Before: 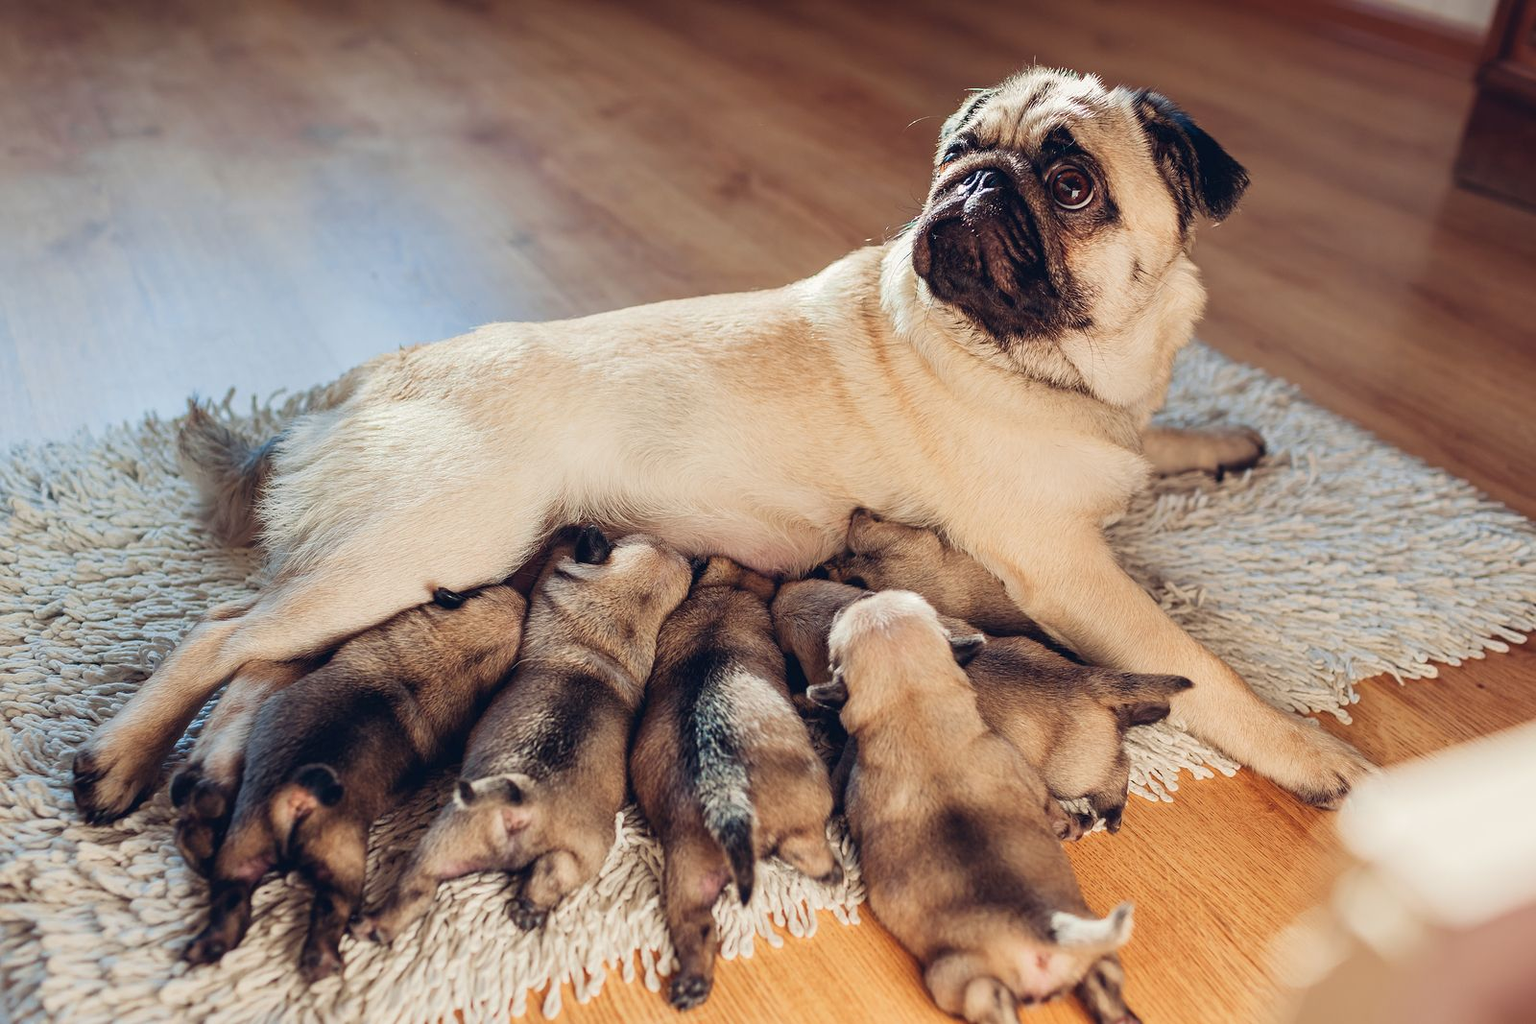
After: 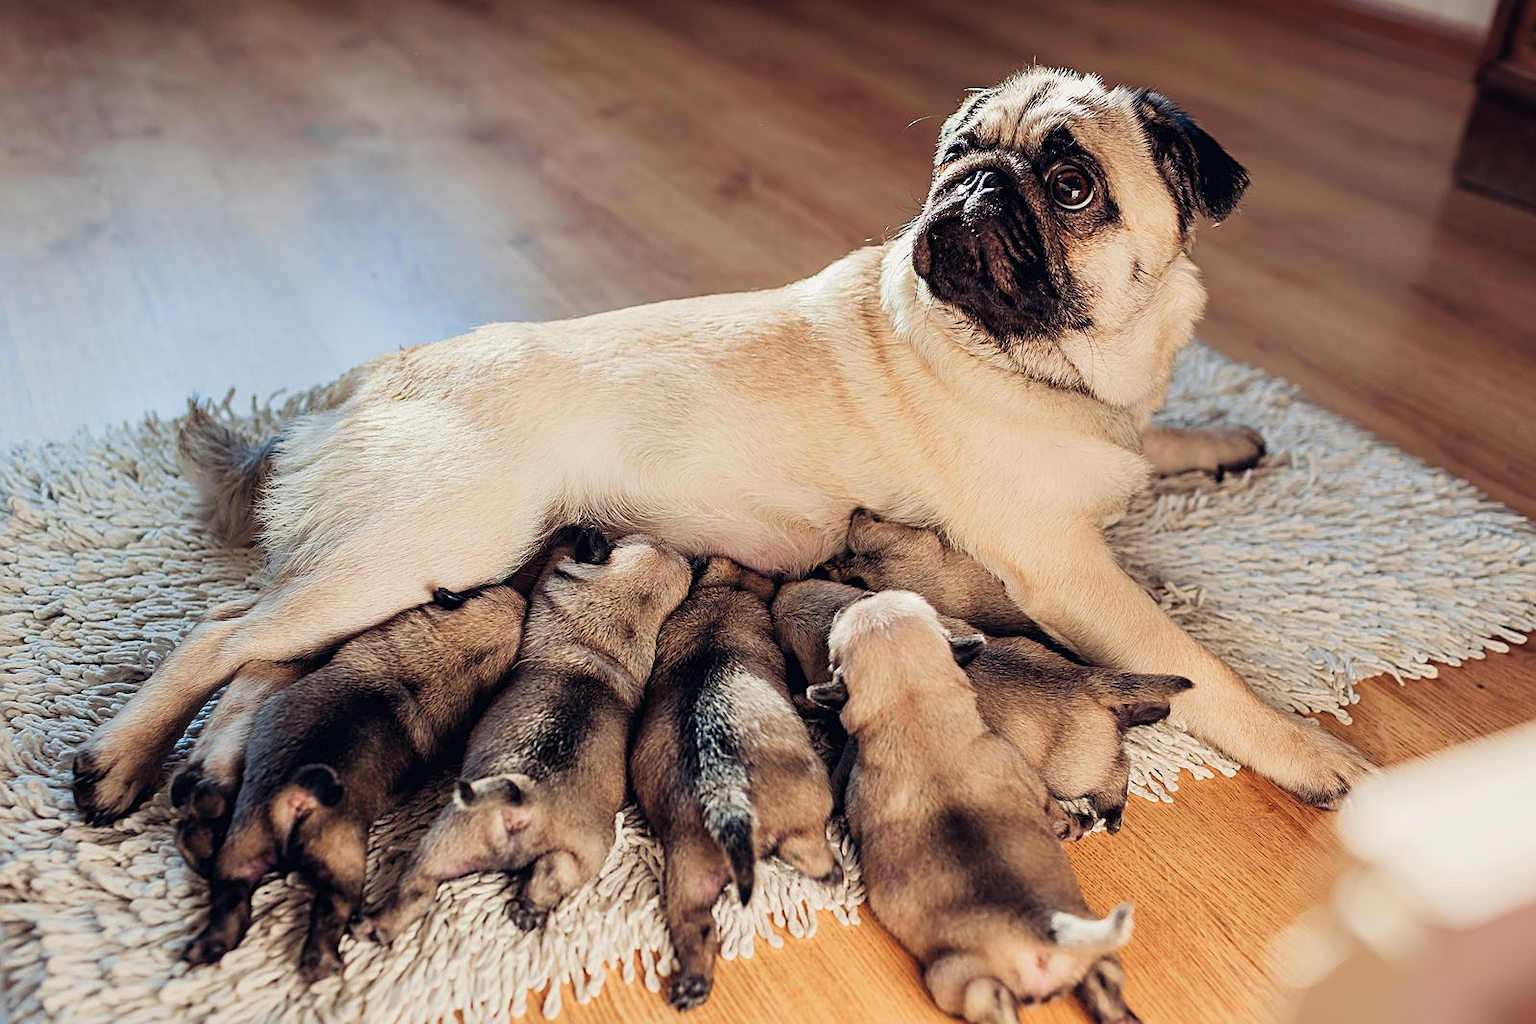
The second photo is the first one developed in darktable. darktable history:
sharpen: on, module defaults
filmic rgb: black relative exposure -12.78 EV, white relative exposure 2.82 EV, threshold 5.98 EV, target black luminance 0%, hardness 8.48, latitude 70.65%, contrast 1.134, shadows ↔ highlights balance -0.449%, enable highlight reconstruction true
